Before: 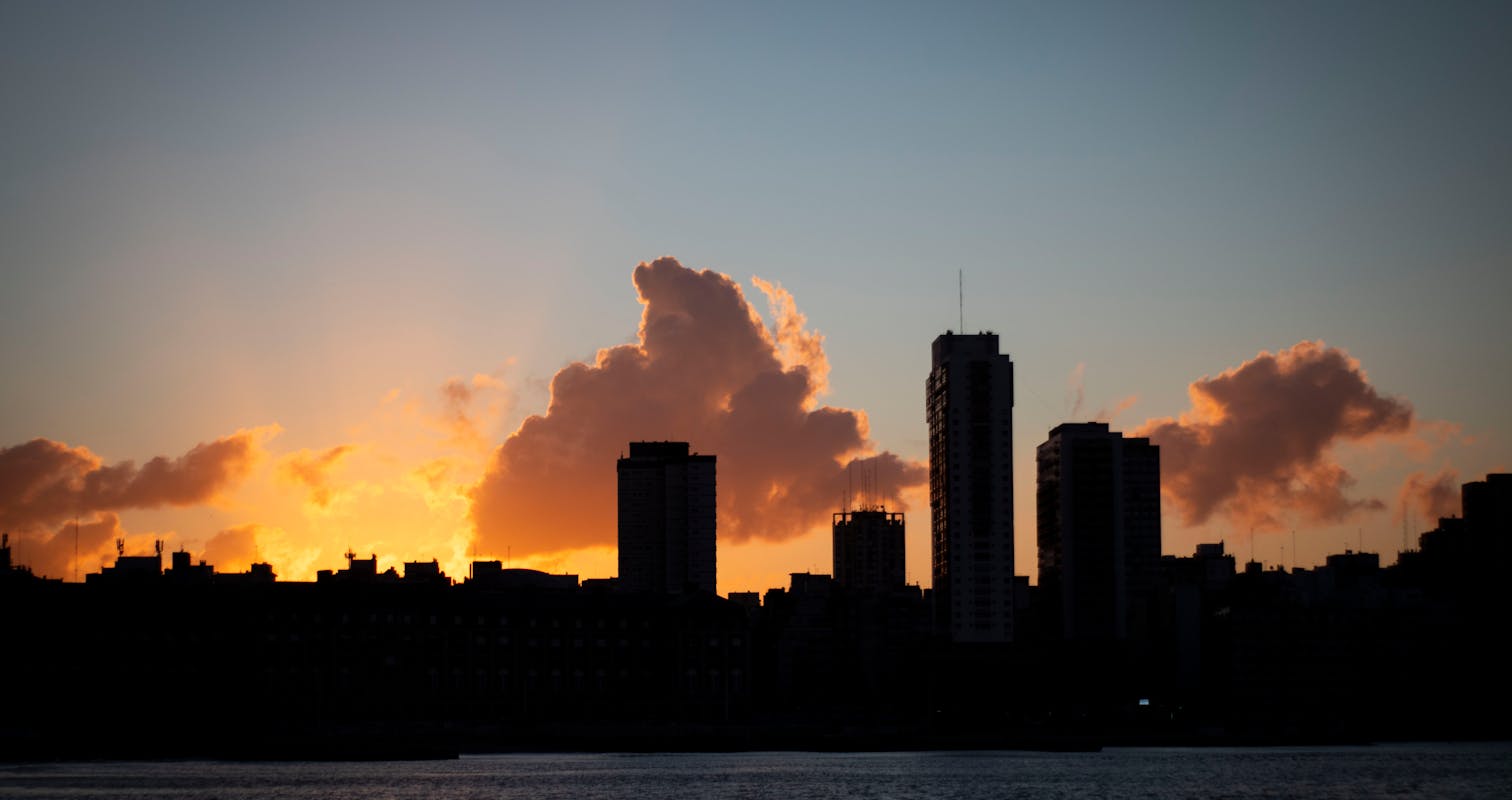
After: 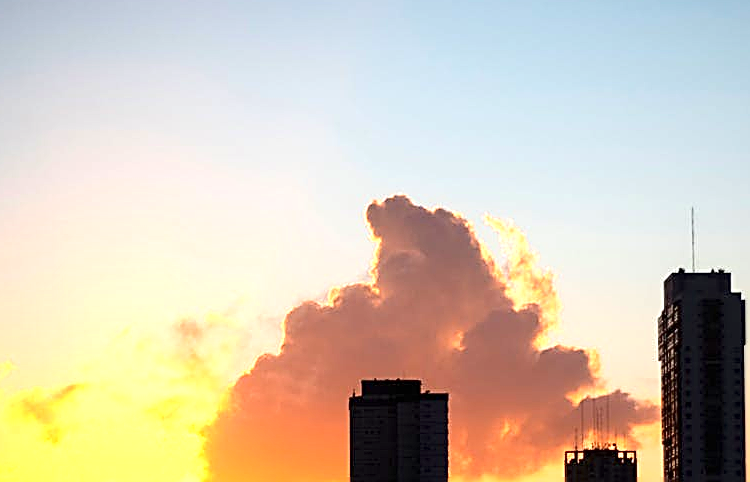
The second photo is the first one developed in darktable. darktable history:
crop: left 17.753%, top 7.853%, right 32.596%, bottom 31.893%
exposure: black level correction 0, exposure 1.2 EV, compensate highlight preservation false
sharpen: amount 0.994
contrast brightness saturation: contrast 0.096, brightness 0.022, saturation 0.023
haze removal: strength 0.009, distance 0.247, compatibility mode true, adaptive false
